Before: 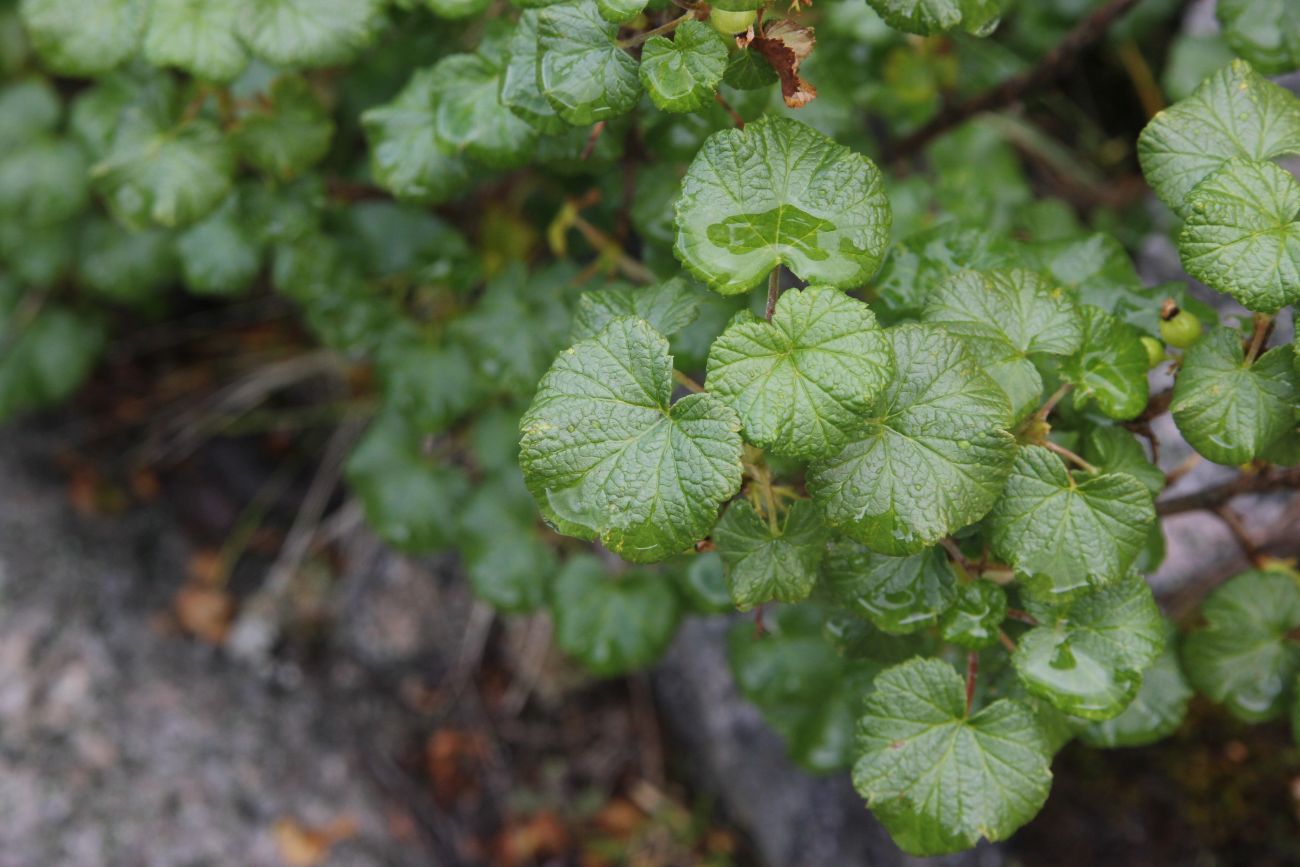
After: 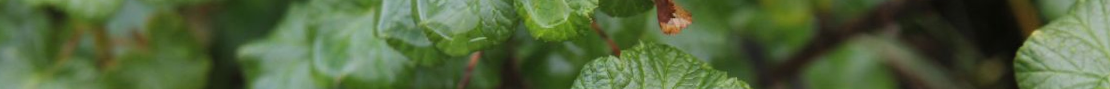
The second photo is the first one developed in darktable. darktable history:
crop and rotate: left 9.644%, top 9.491%, right 6.021%, bottom 80.509%
rotate and perspective: rotation -1.17°, automatic cropping off
